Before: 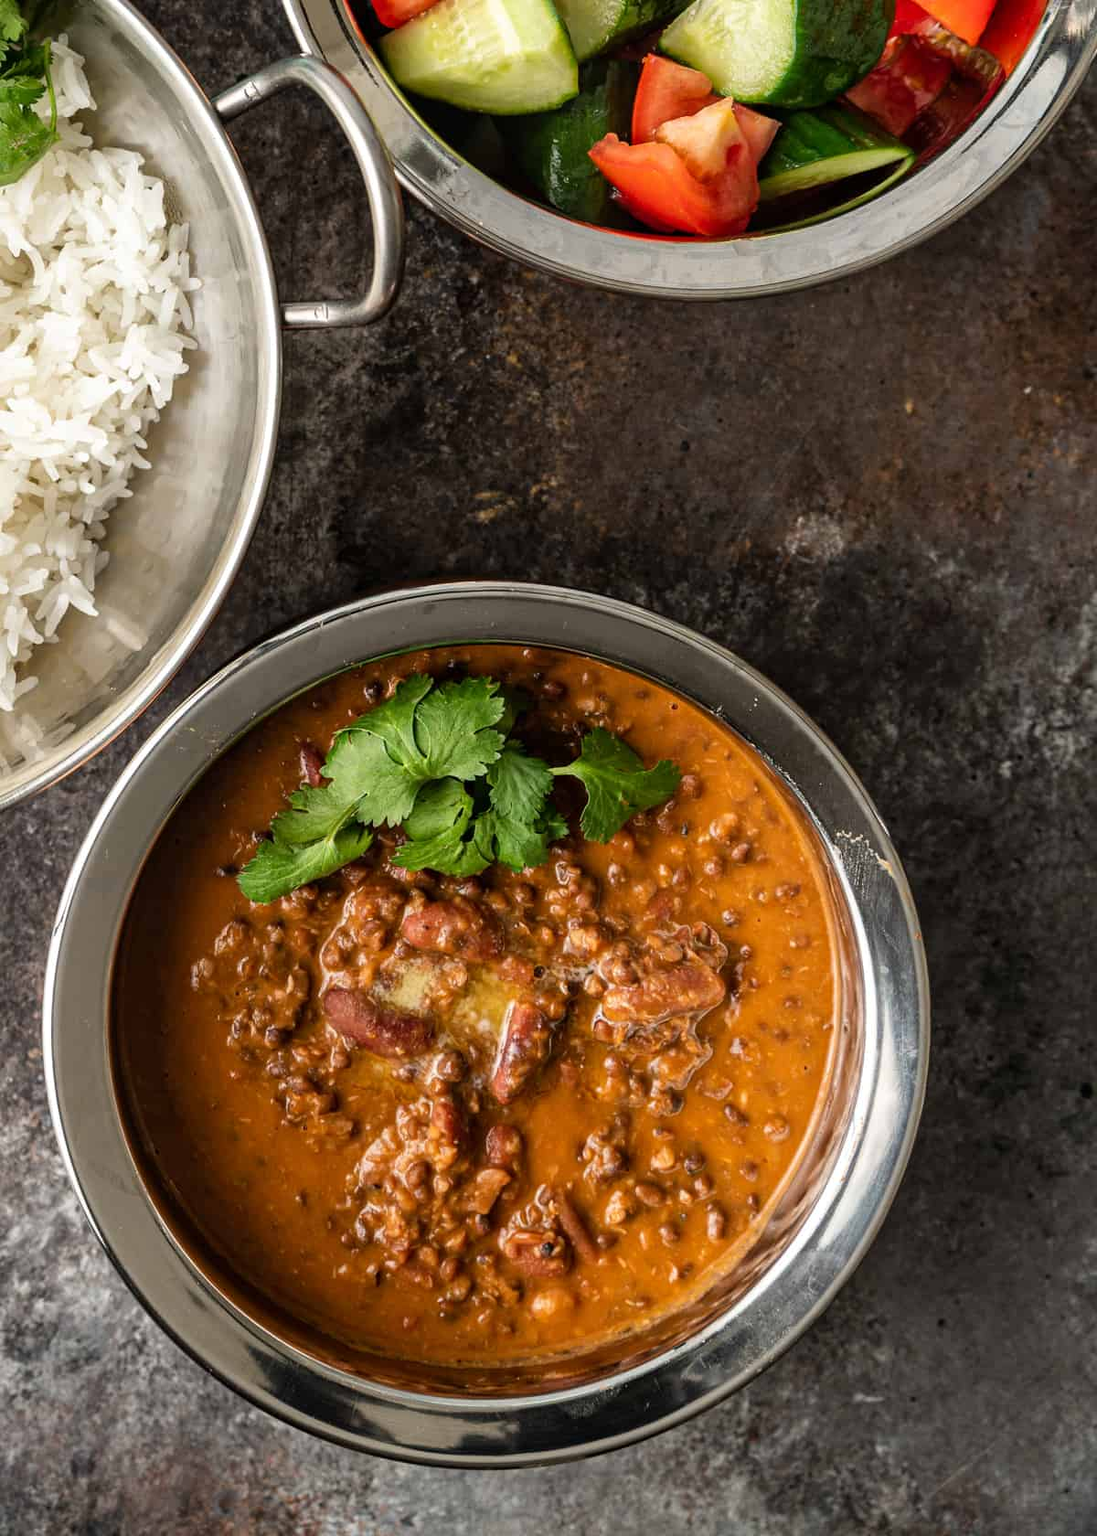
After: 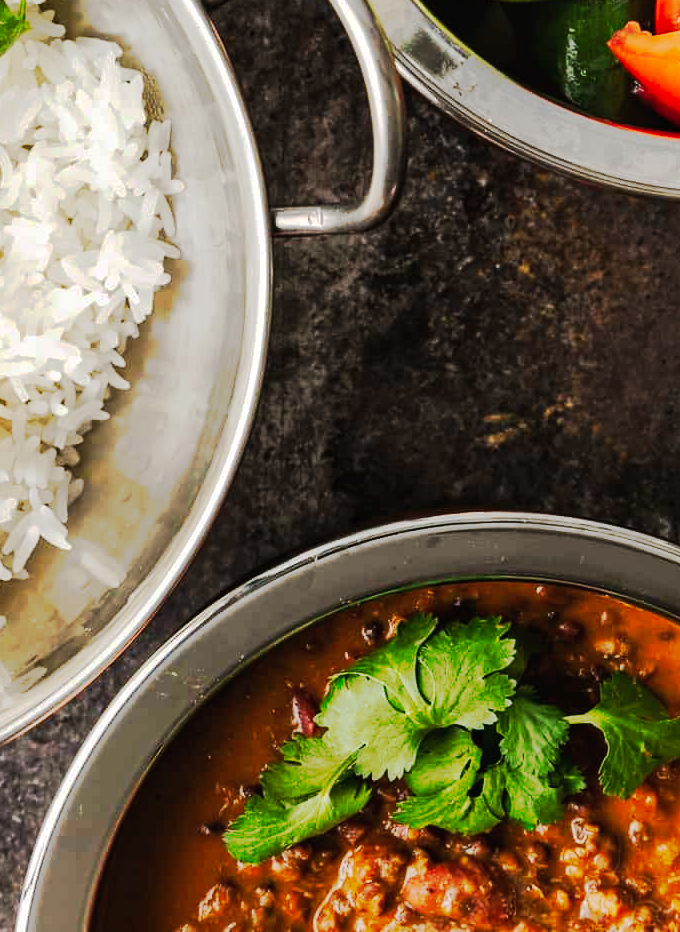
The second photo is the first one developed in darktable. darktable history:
tone curve: curves: ch0 [(0, 0) (0.003, 0.015) (0.011, 0.019) (0.025, 0.025) (0.044, 0.039) (0.069, 0.053) (0.1, 0.076) (0.136, 0.107) (0.177, 0.143) (0.224, 0.19) (0.277, 0.253) (0.335, 0.32) (0.399, 0.412) (0.468, 0.524) (0.543, 0.668) (0.623, 0.717) (0.709, 0.769) (0.801, 0.82) (0.898, 0.865) (1, 1)], preserve colors none
crop and rotate: left 3.067%, top 7.435%, right 40.248%, bottom 37.086%
